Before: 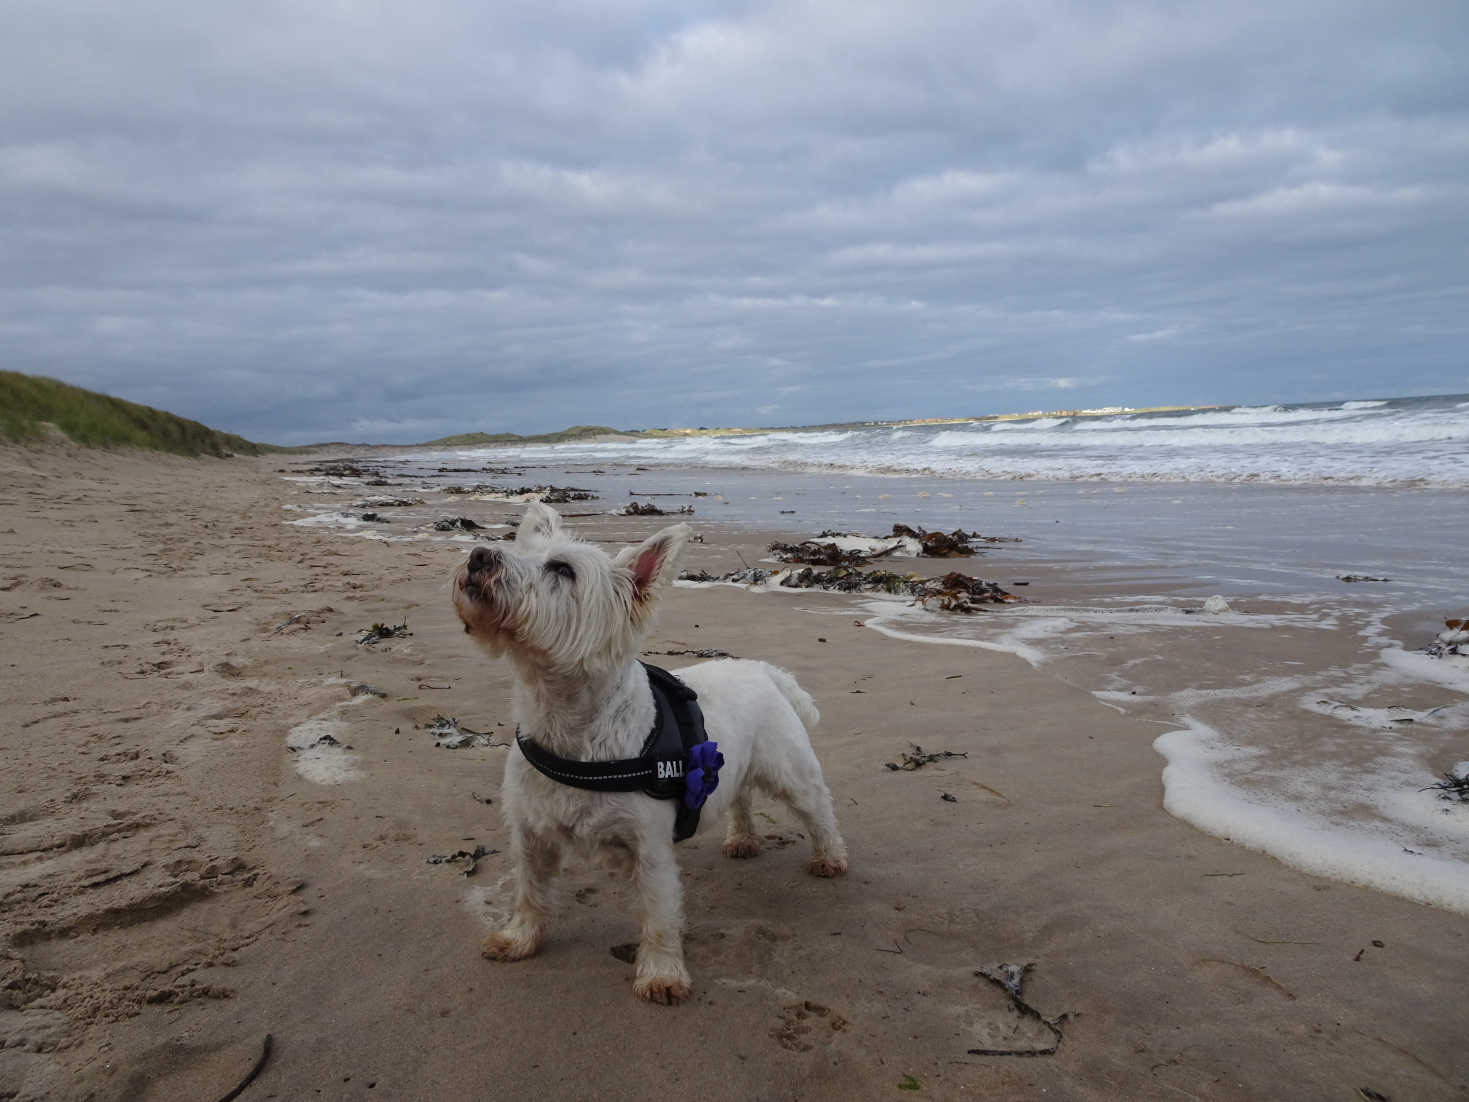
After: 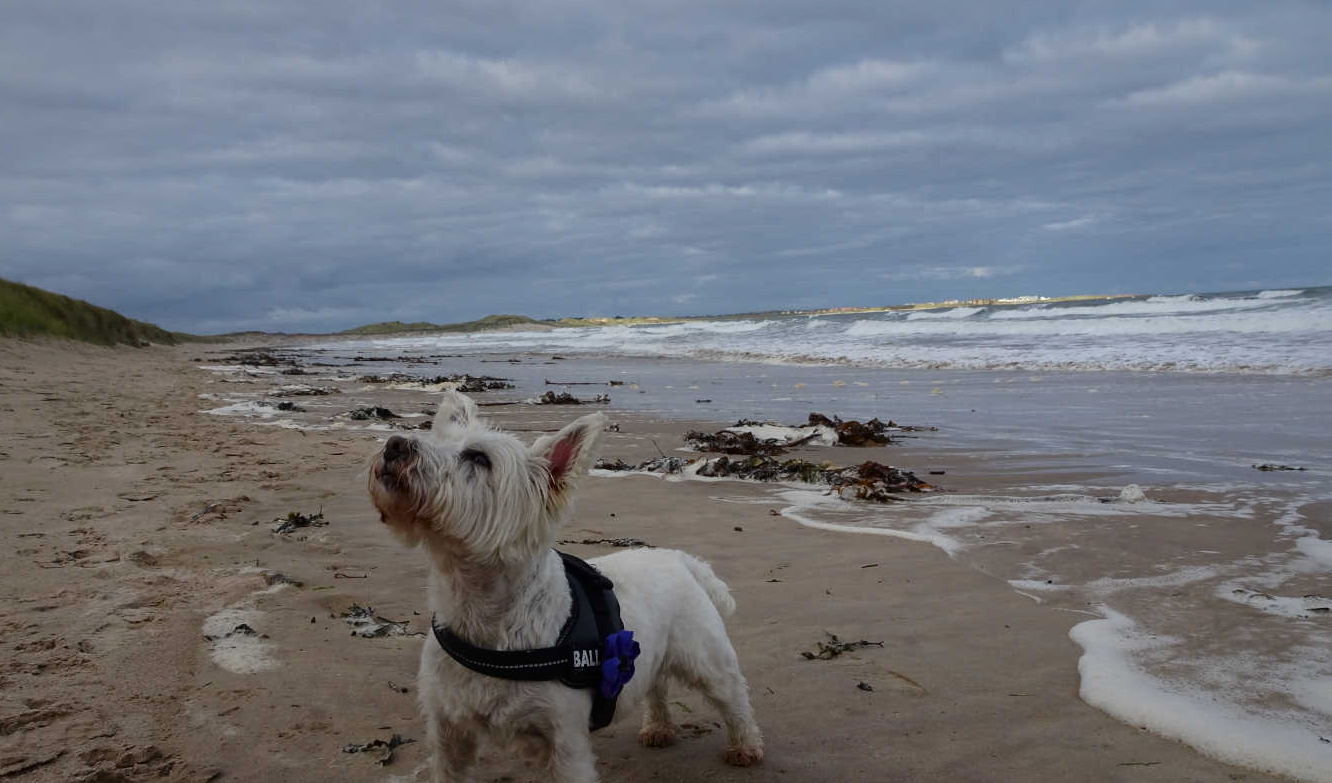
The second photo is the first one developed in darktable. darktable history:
crop: left 5.779%, top 10.079%, right 3.534%, bottom 18.864%
shadows and highlights: shadows -19.34, highlights -73.51
contrast brightness saturation: brightness -0.093
